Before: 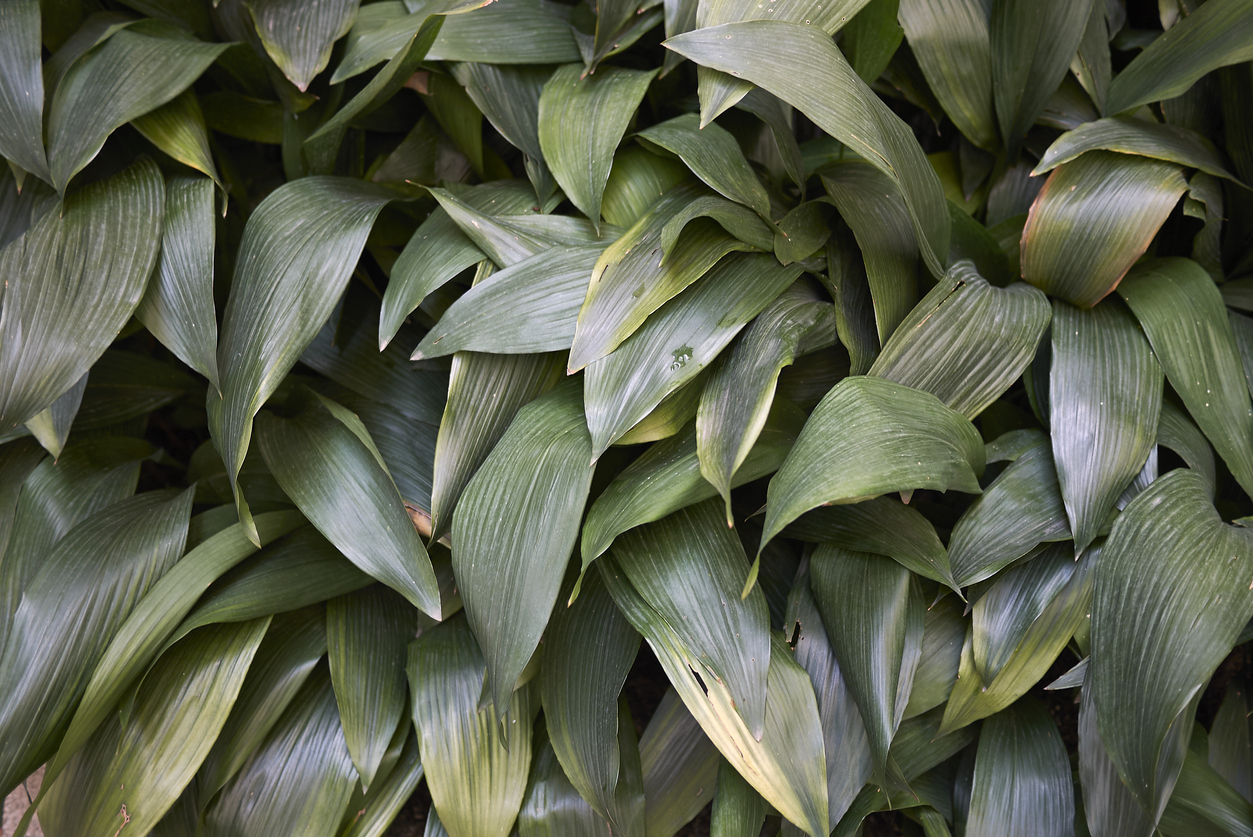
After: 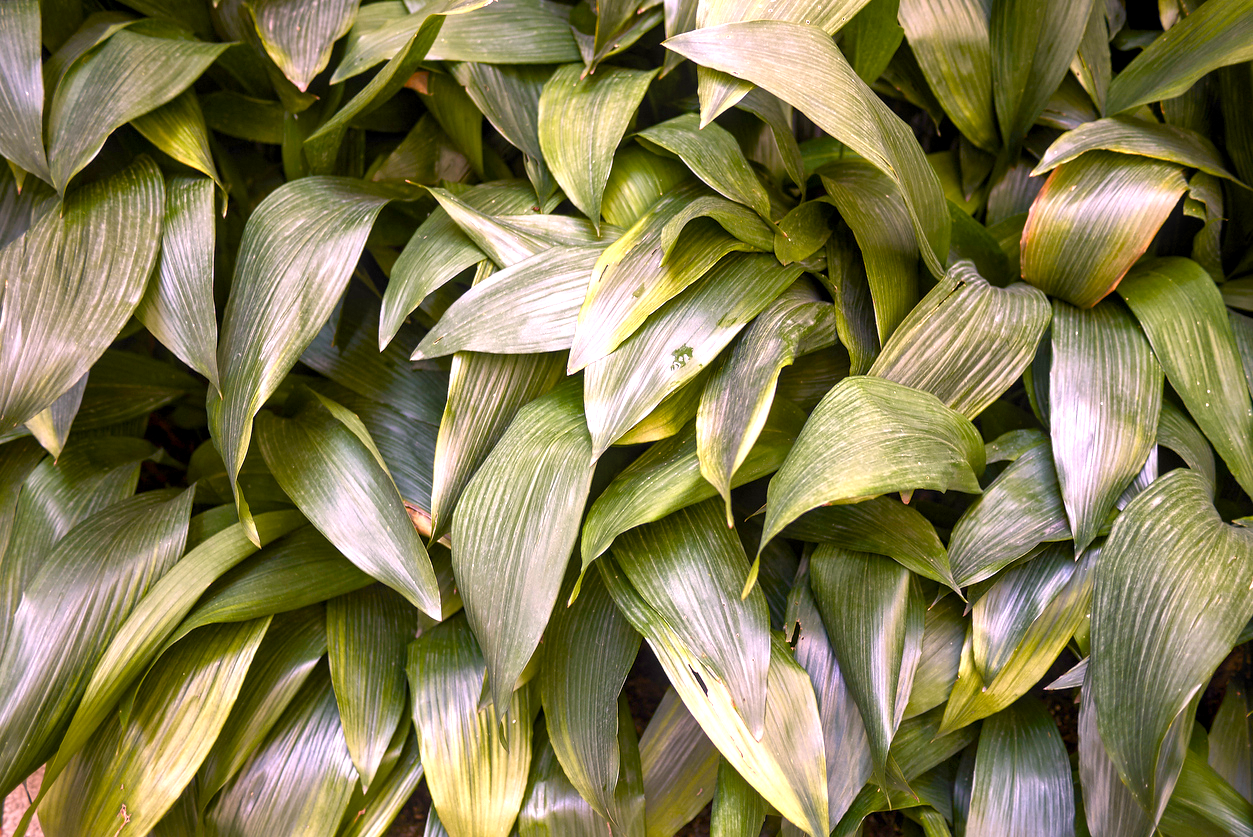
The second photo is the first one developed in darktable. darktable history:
exposure: exposure 0.991 EV, compensate highlight preservation false
color correction: highlights a* 14.53, highlights b* 4.78
color balance rgb: global offset › luminance -0.387%, linear chroma grading › shadows -30.434%, linear chroma grading › global chroma 34.398%, perceptual saturation grading › global saturation 20%, perceptual saturation grading › highlights -50.176%, perceptual saturation grading › shadows 30.584%, global vibrance 44.495%
local contrast: on, module defaults
